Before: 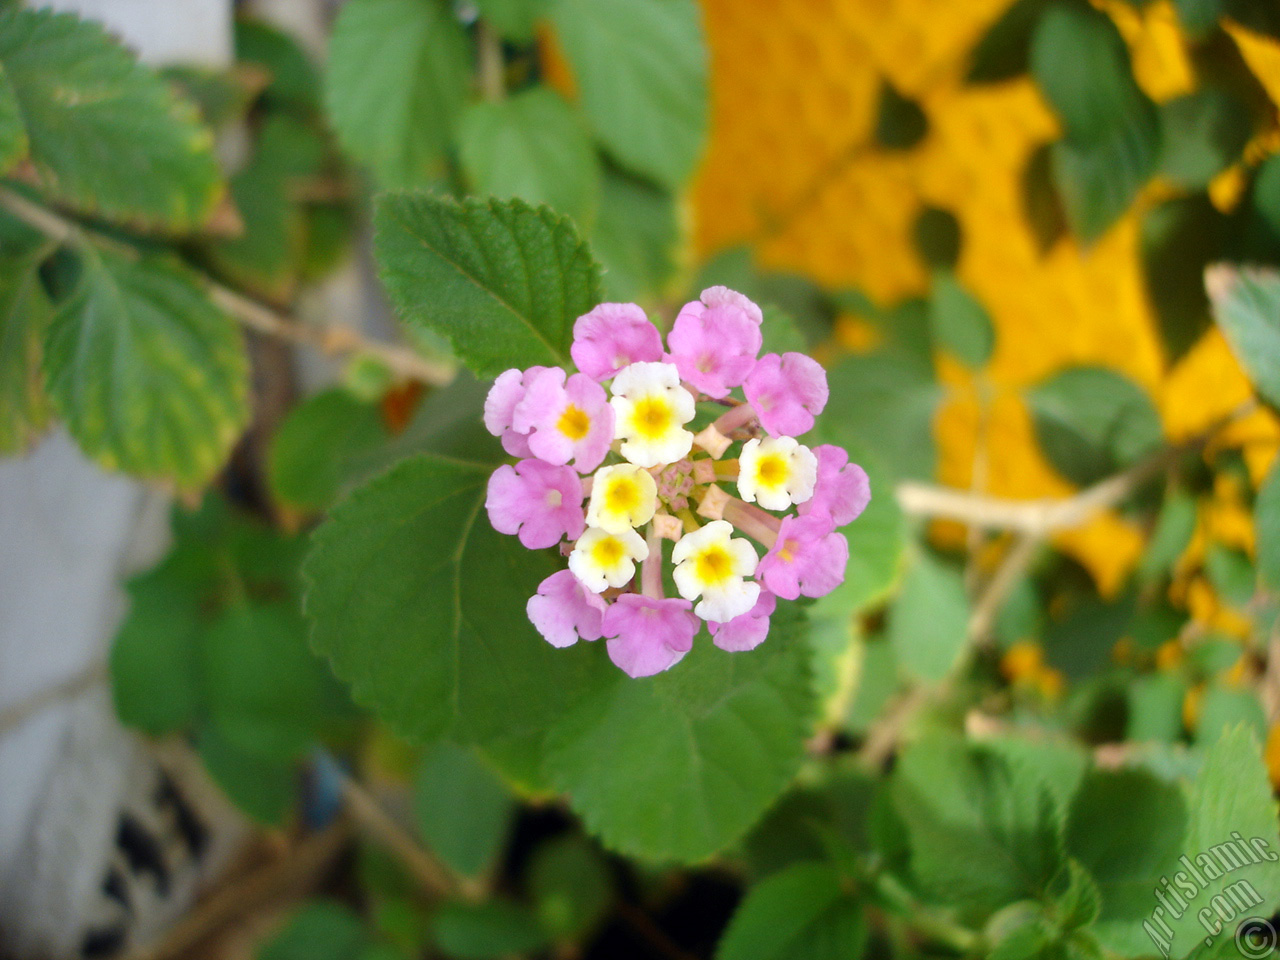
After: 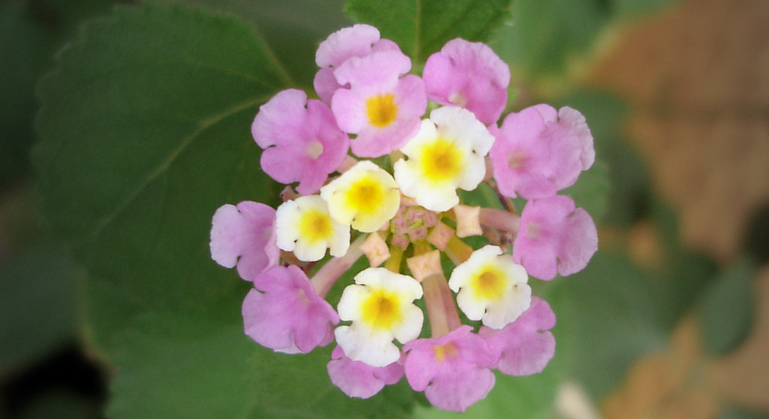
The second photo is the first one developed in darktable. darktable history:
exposure: black level correction 0.001, exposure -0.125 EV, compensate highlight preservation false
crop and rotate: angle -44.53°, top 16.189%, right 0.959%, bottom 11.745%
vignetting: fall-off start 18.89%, fall-off radius 137.52%, brightness -0.575, width/height ratio 0.617, shape 0.587
